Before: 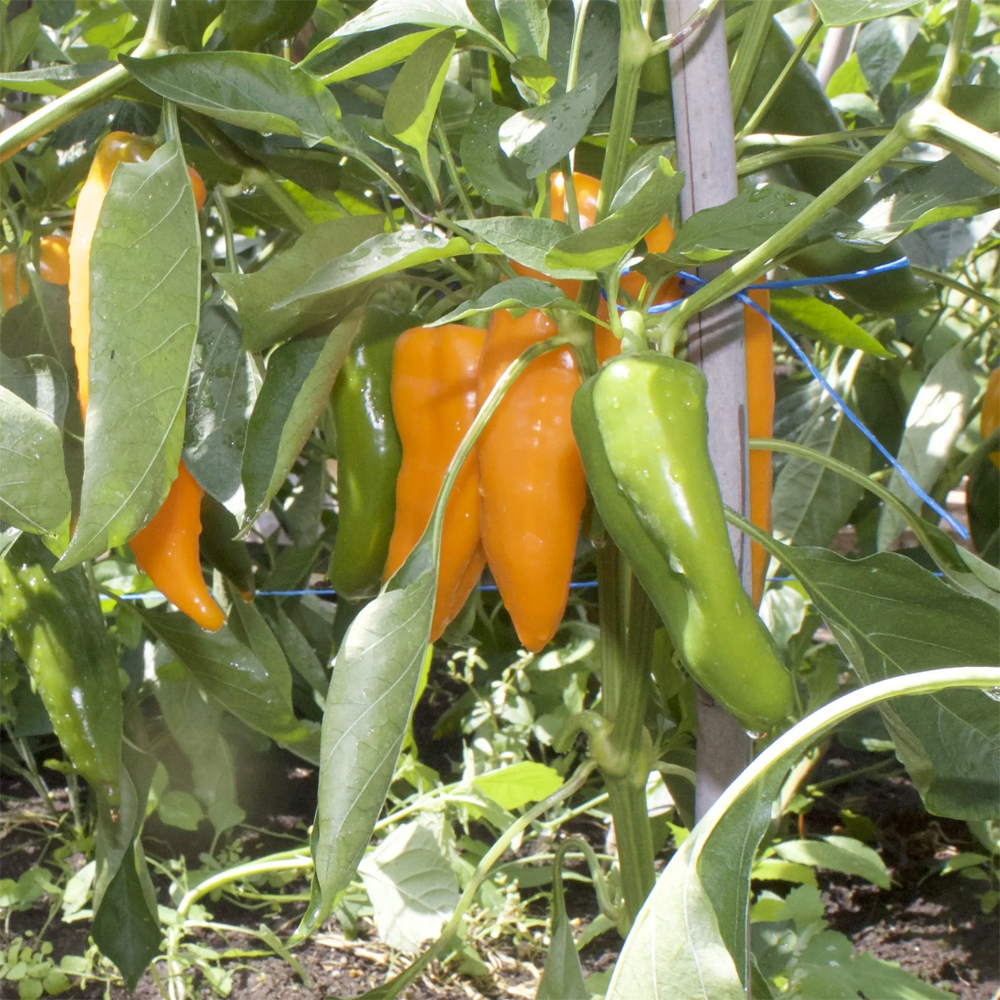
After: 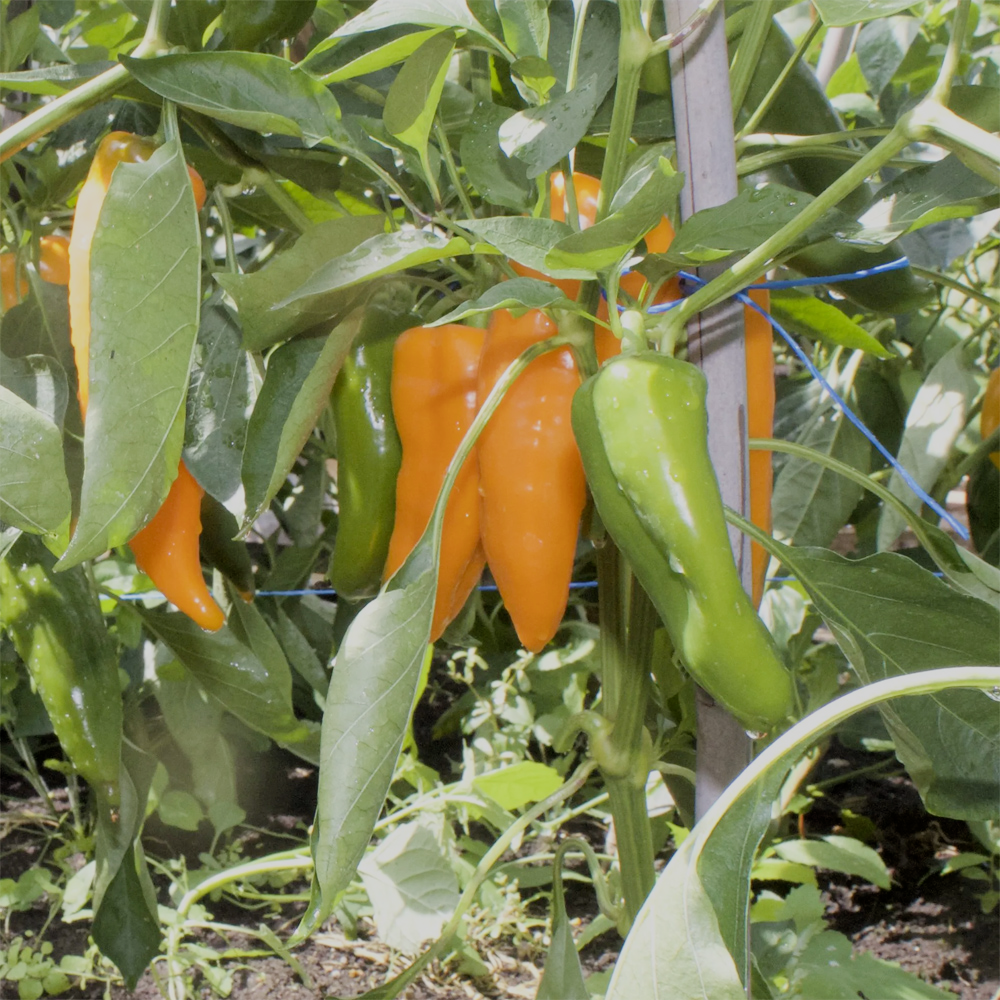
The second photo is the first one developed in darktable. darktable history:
filmic rgb: black relative exposure -7.65 EV, white relative exposure 4.56 EV, hardness 3.61, contrast 0.99
